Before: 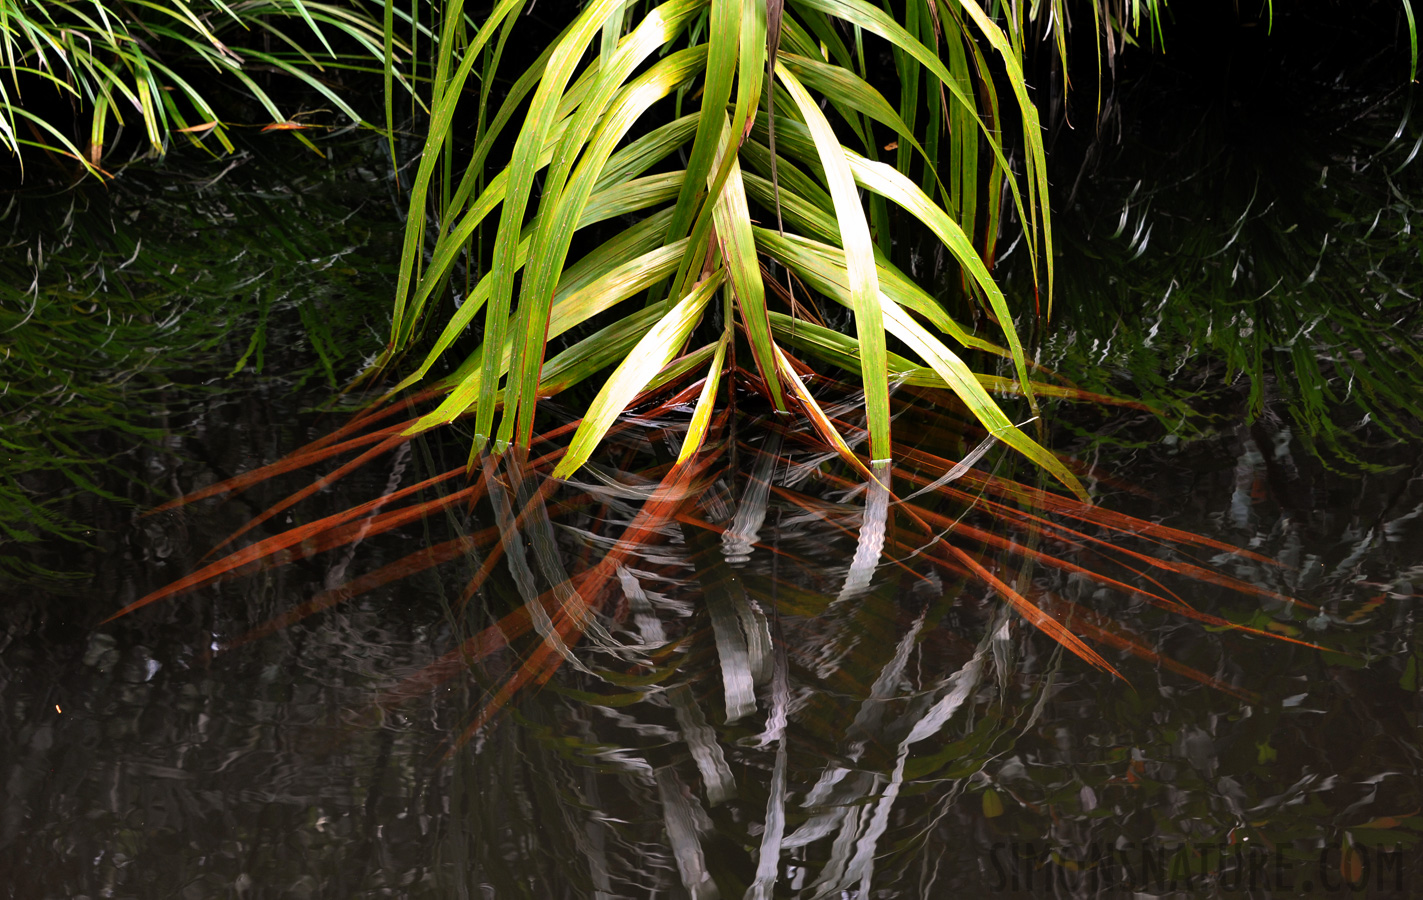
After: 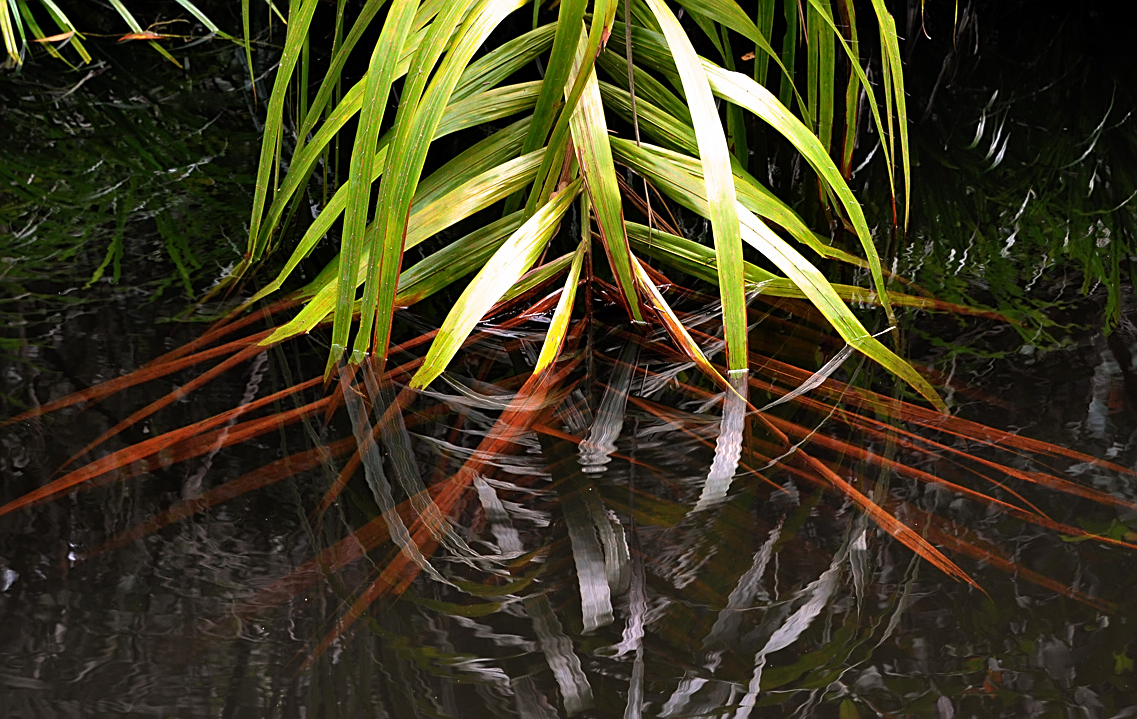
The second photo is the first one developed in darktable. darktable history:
crop and rotate: left 10.071%, top 10.071%, right 10.02%, bottom 10.02%
sharpen: on, module defaults
